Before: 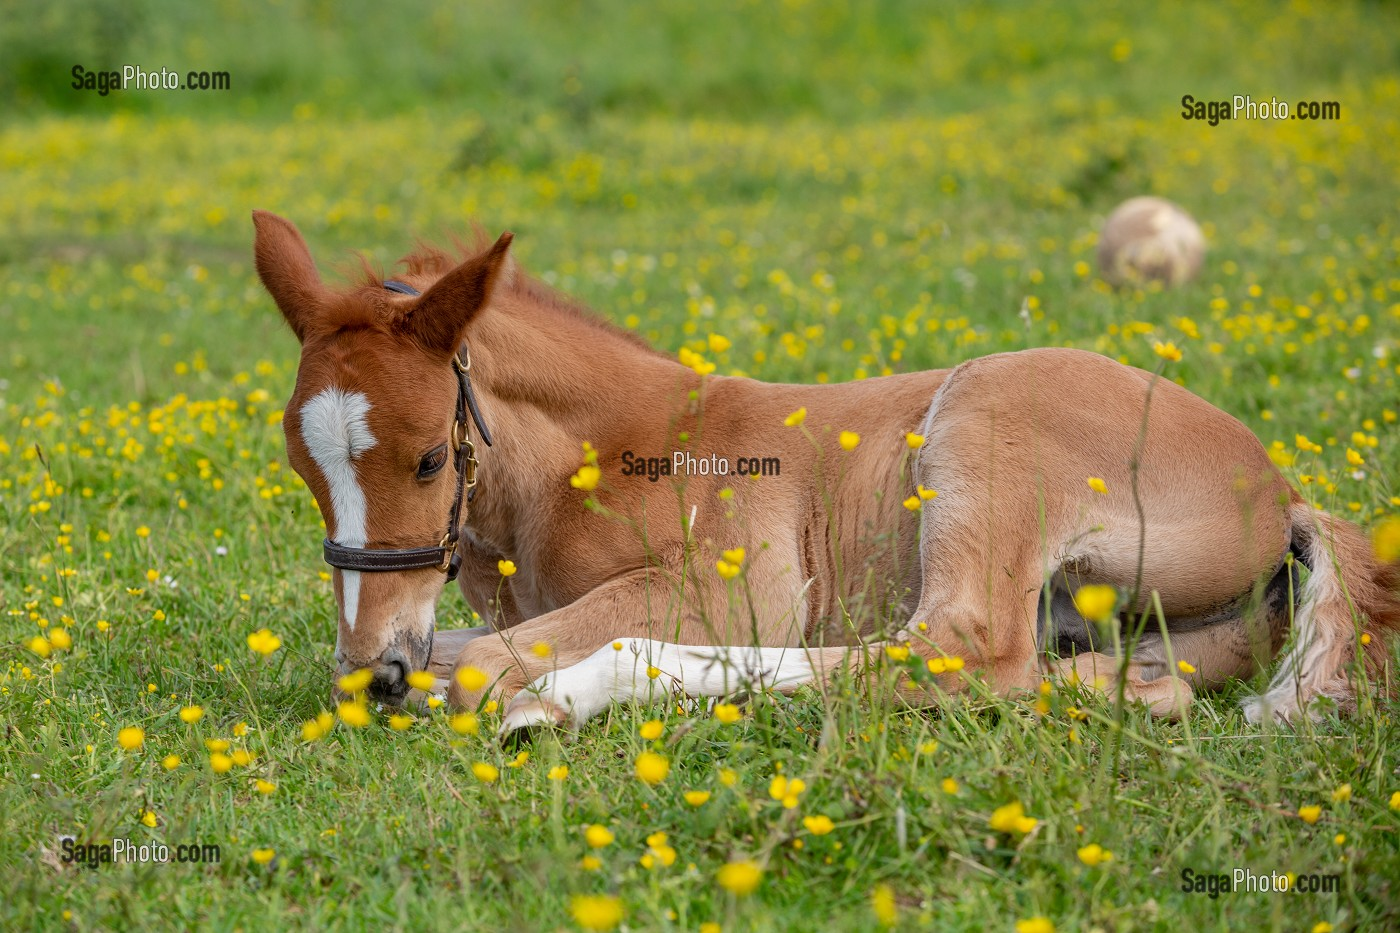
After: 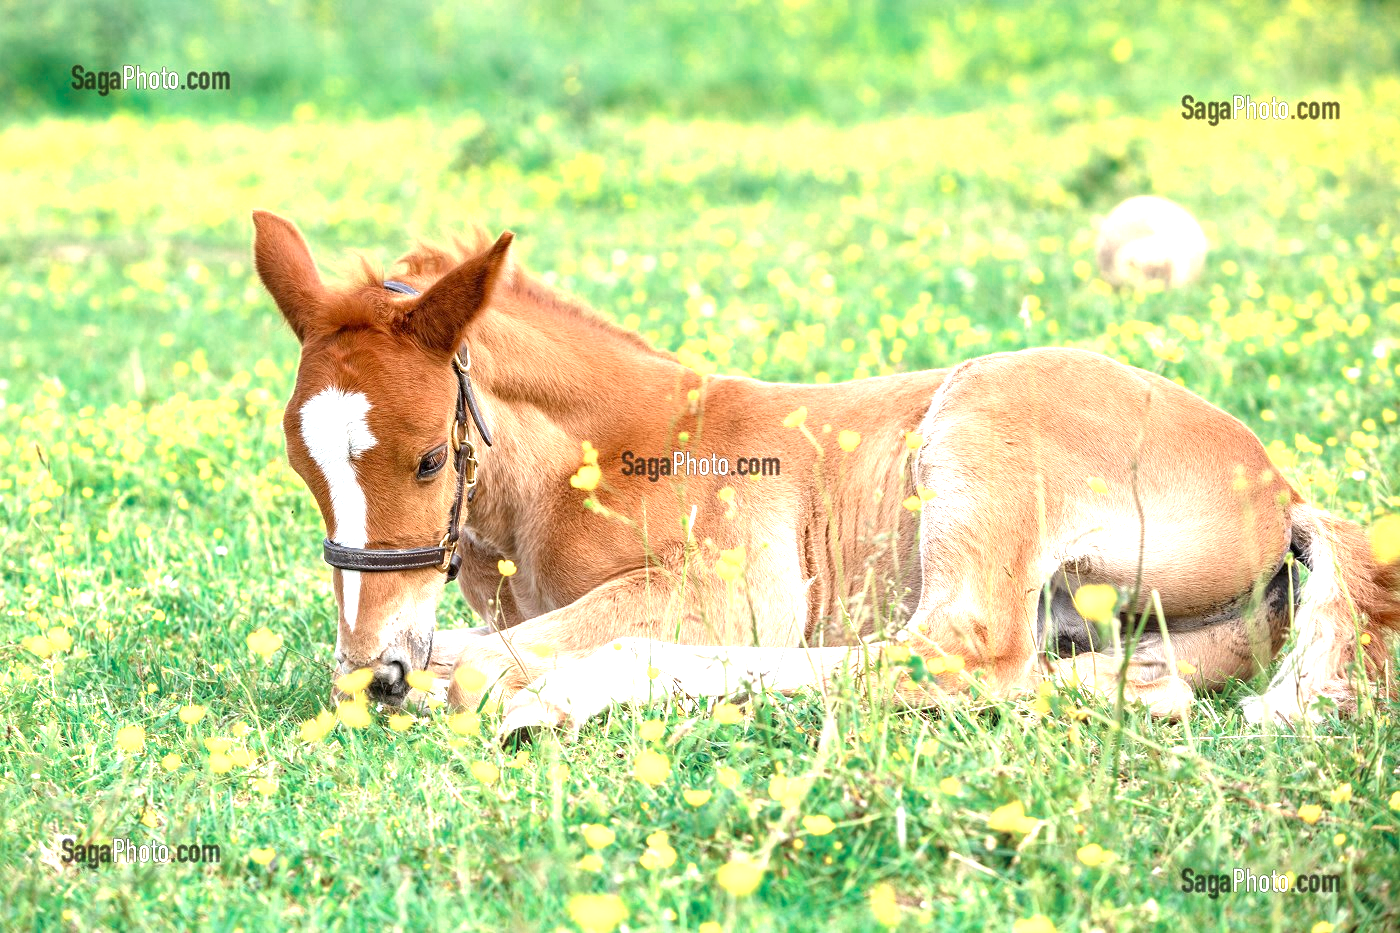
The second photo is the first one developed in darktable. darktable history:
exposure: exposure 2.06 EV, compensate highlight preservation false
color zones: curves: ch0 [(0, 0.5) (0.125, 0.4) (0.25, 0.5) (0.375, 0.4) (0.5, 0.4) (0.625, 0.35) (0.75, 0.35) (0.875, 0.5)]; ch1 [(0, 0.35) (0.125, 0.45) (0.25, 0.35) (0.375, 0.35) (0.5, 0.35) (0.625, 0.35) (0.75, 0.45) (0.875, 0.35)]; ch2 [(0, 0.6) (0.125, 0.5) (0.25, 0.5) (0.375, 0.6) (0.5, 0.6) (0.625, 0.5) (0.75, 0.5) (0.875, 0.5)]
